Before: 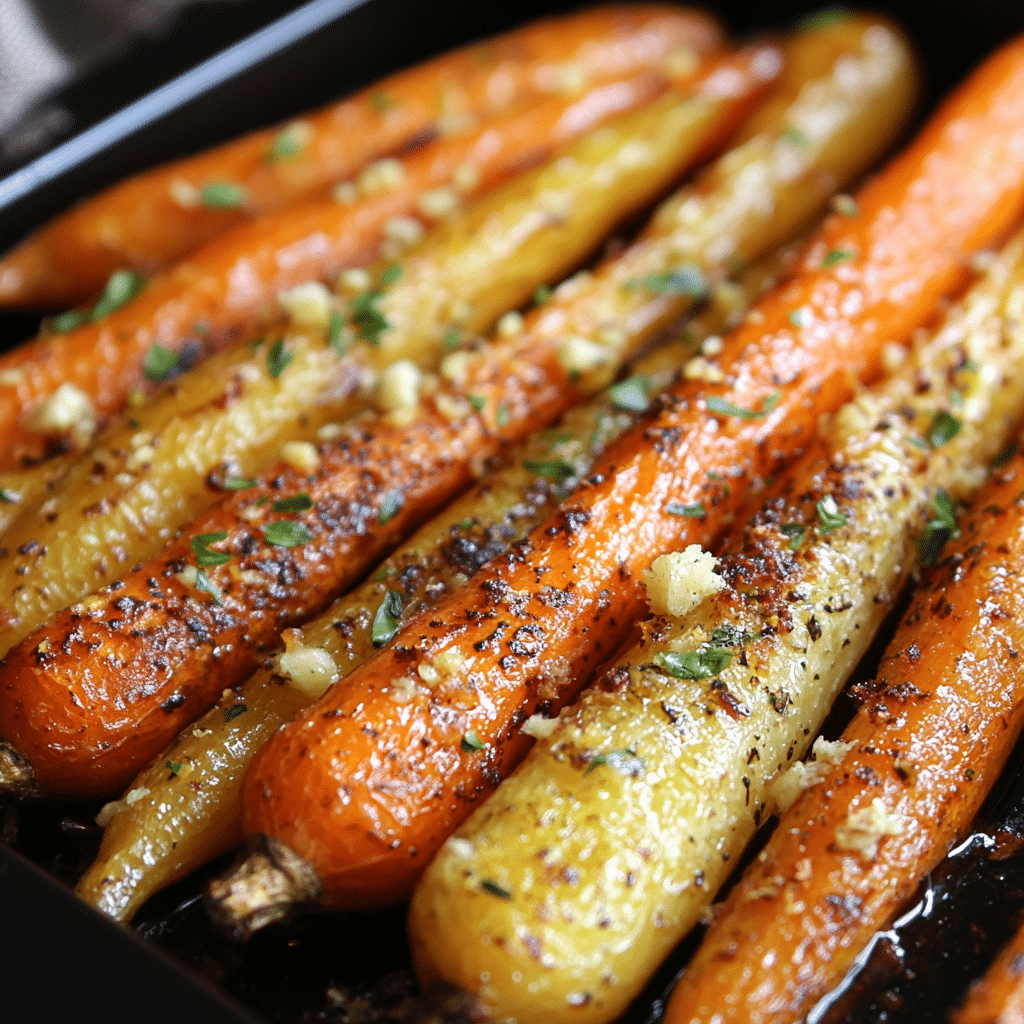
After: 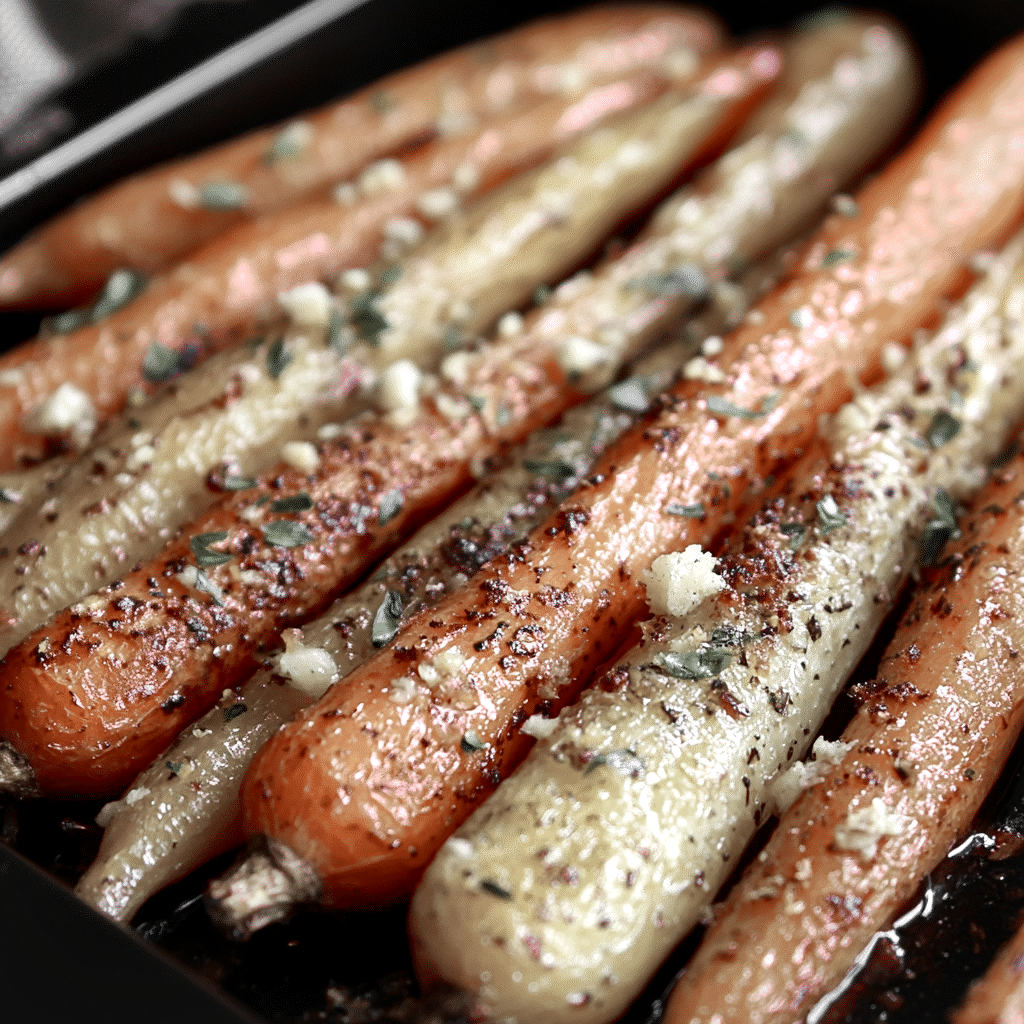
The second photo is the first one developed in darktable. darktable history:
local contrast: mode bilateral grid, contrast 20, coarseness 50, detail 150%, midtone range 0.2
color zones: curves: ch1 [(0, 0.831) (0.08, 0.771) (0.157, 0.268) (0.241, 0.207) (0.562, -0.005) (0.714, -0.013) (0.876, 0.01) (1, 0.831)]
